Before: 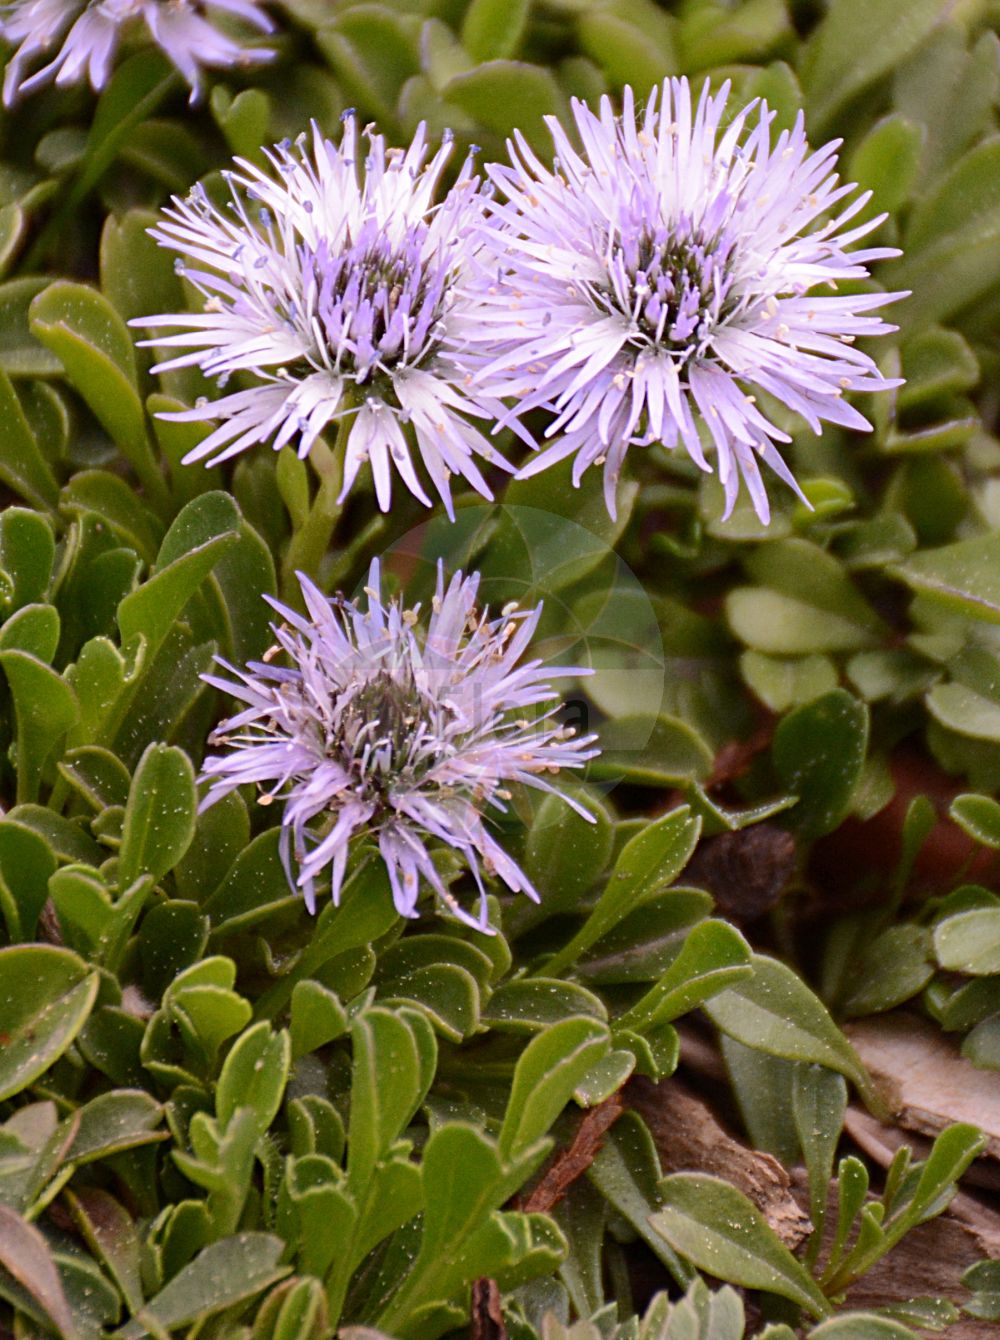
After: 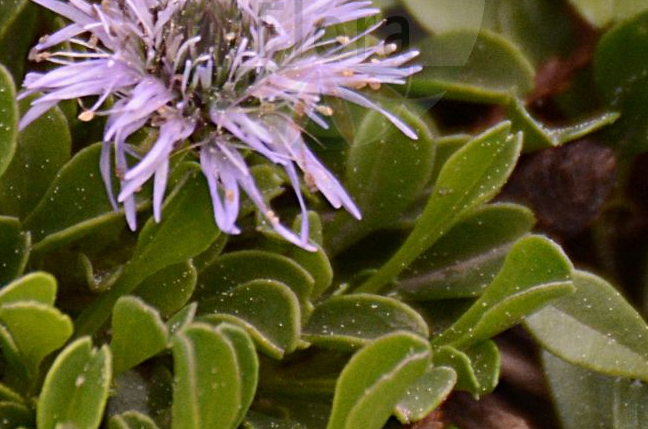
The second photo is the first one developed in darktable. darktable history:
crop: left 17.966%, top 51.074%, right 17.179%, bottom 16.848%
